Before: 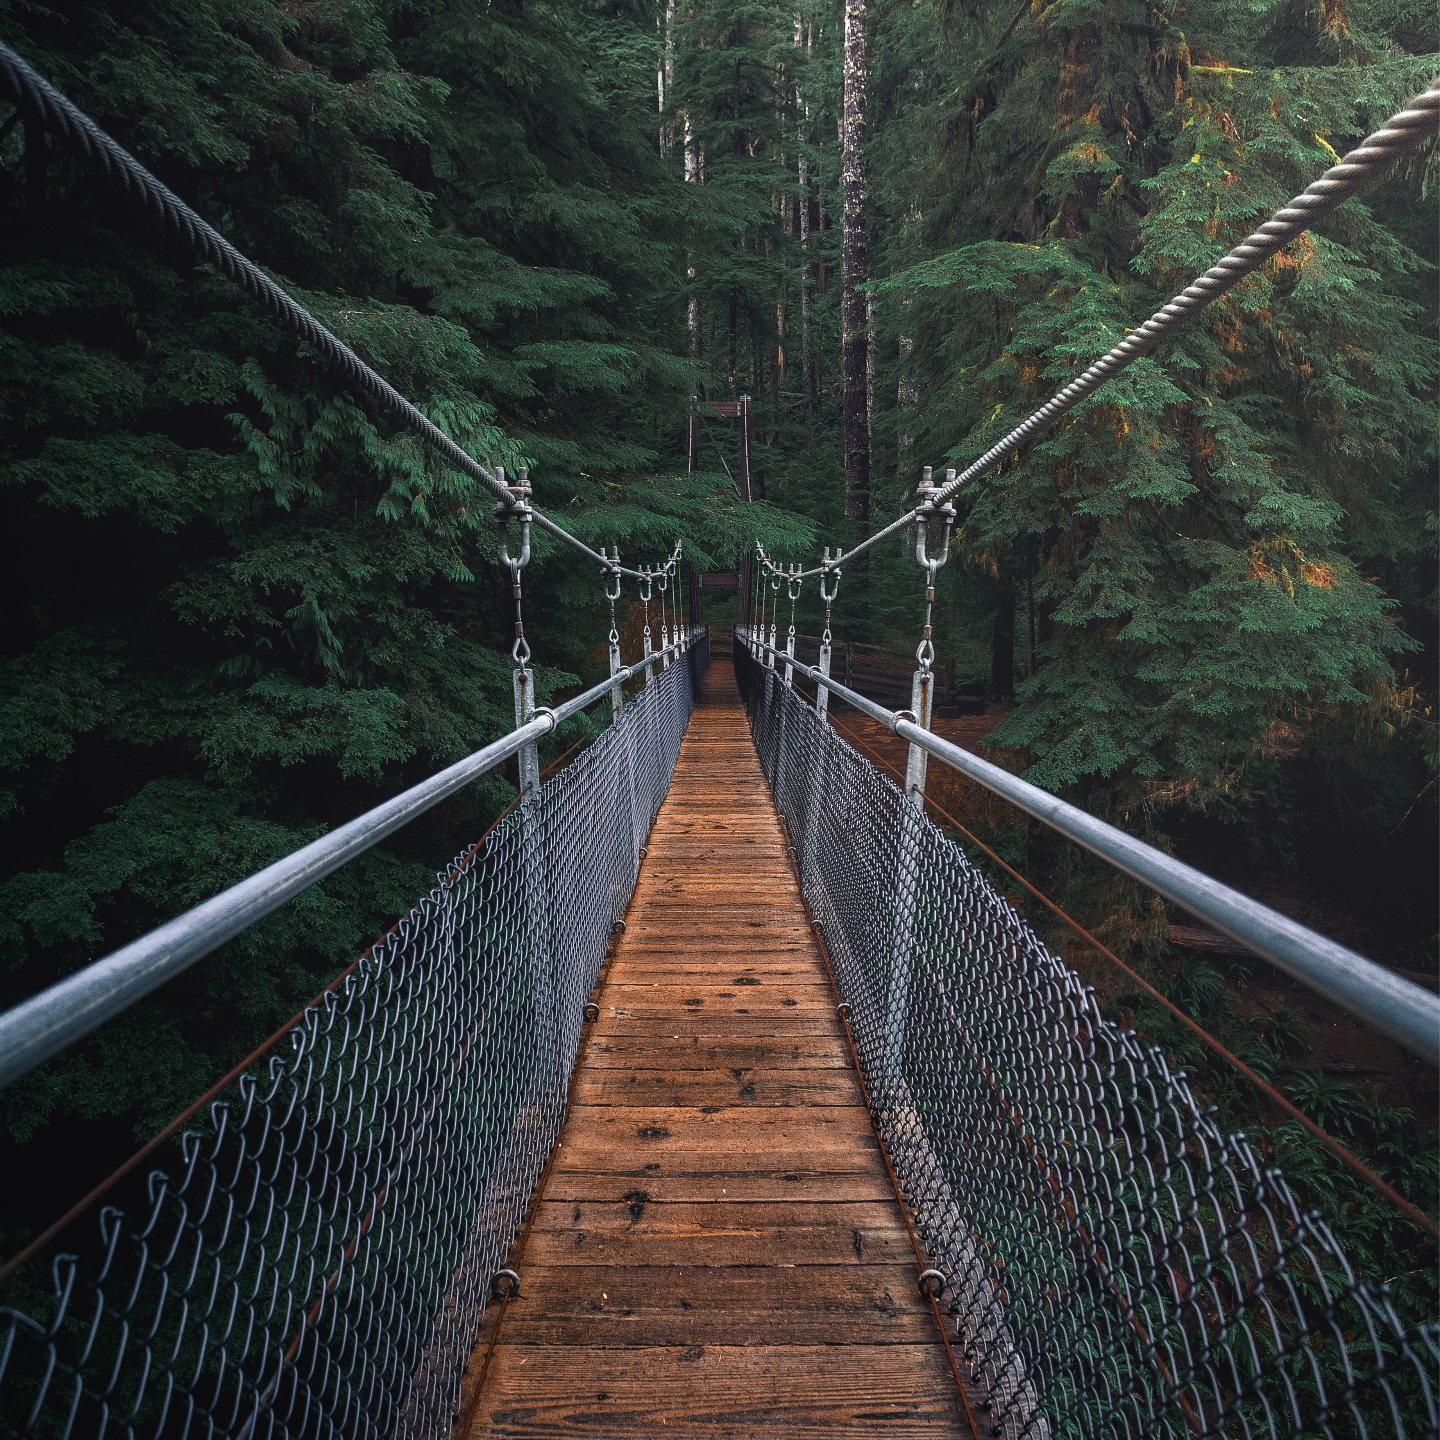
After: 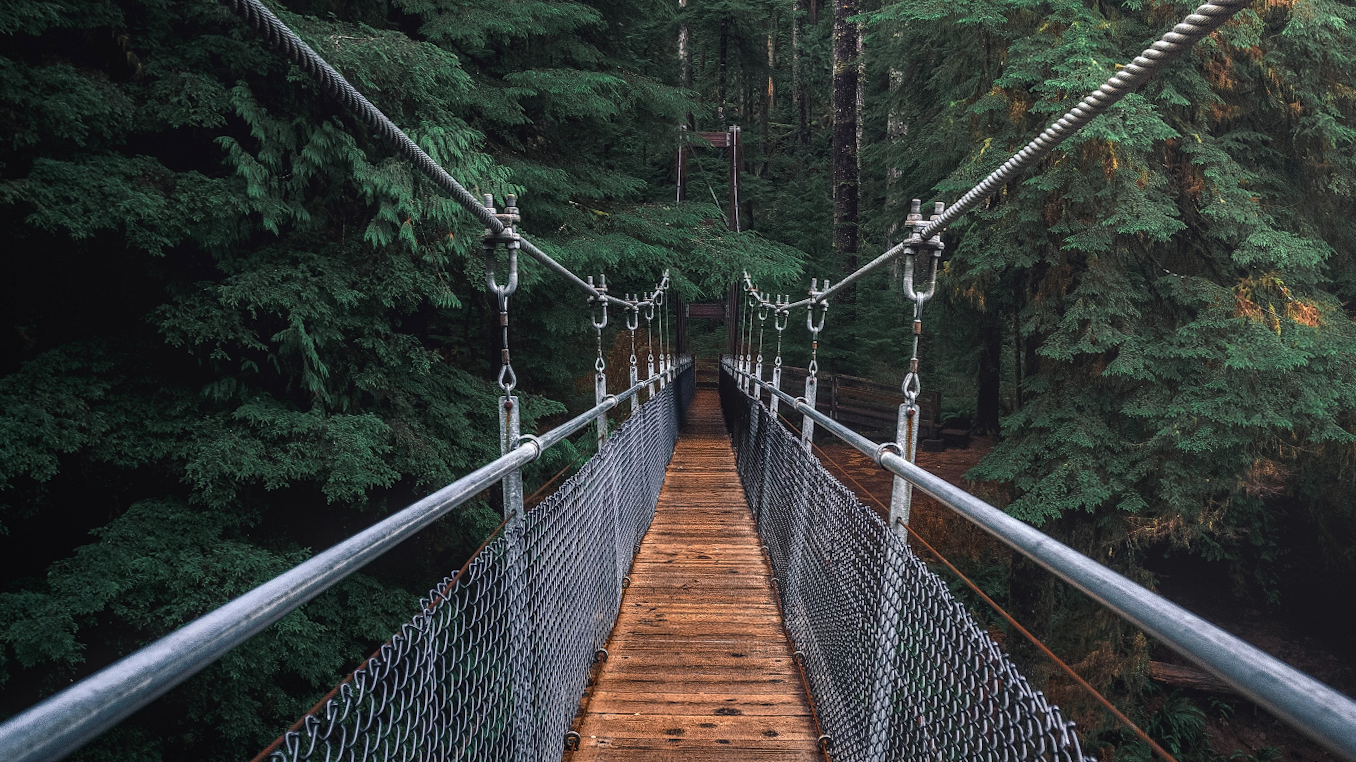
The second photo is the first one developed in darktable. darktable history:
rotate and perspective: rotation 0.8°, automatic cropping off
crop: left 1.744%, top 19.225%, right 5.069%, bottom 28.357%
local contrast: on, module defaults
